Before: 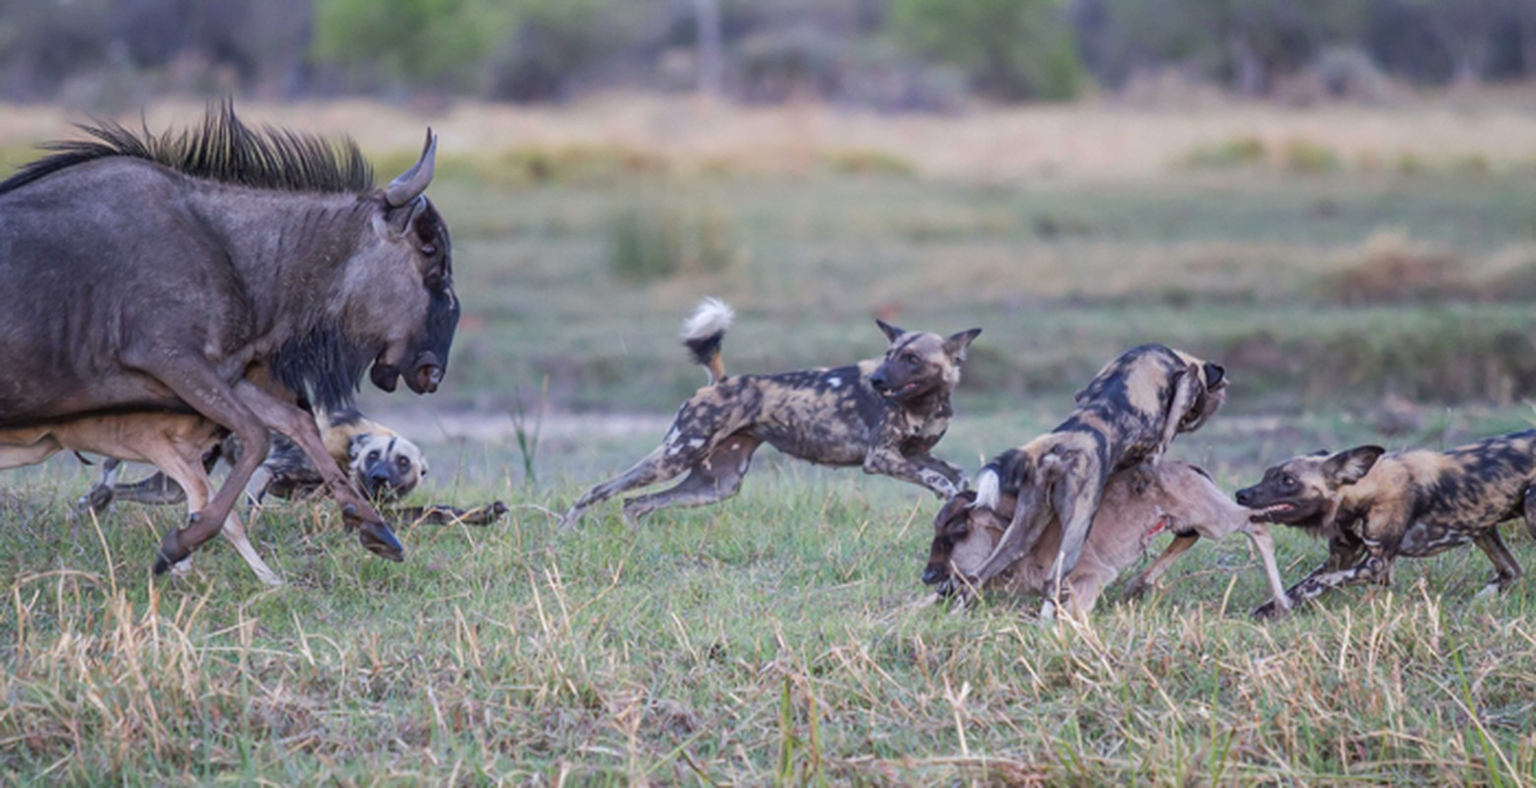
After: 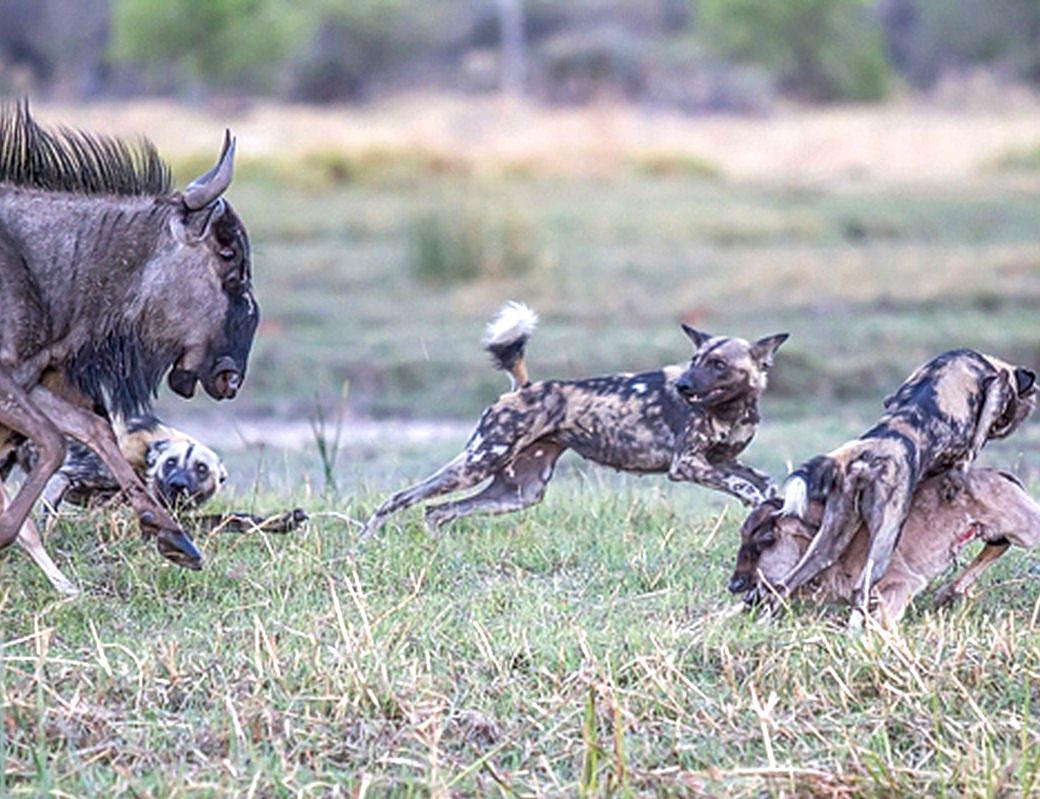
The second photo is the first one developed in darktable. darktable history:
crop and rotate: left 13.39%, right 19.939%
local contrast: on, module defaults
exposure: exposure 0.608 EV, compensate highlight preservation false
contrast equalizer: y [[0.5, 0.5, 0.5, 0.512, 0.552, 0.62], [0.5 ×6], [0.5 ×4, 0.504, 0.553], [0 ×6], [0 ×6]]
sharpen: on, module defaults
